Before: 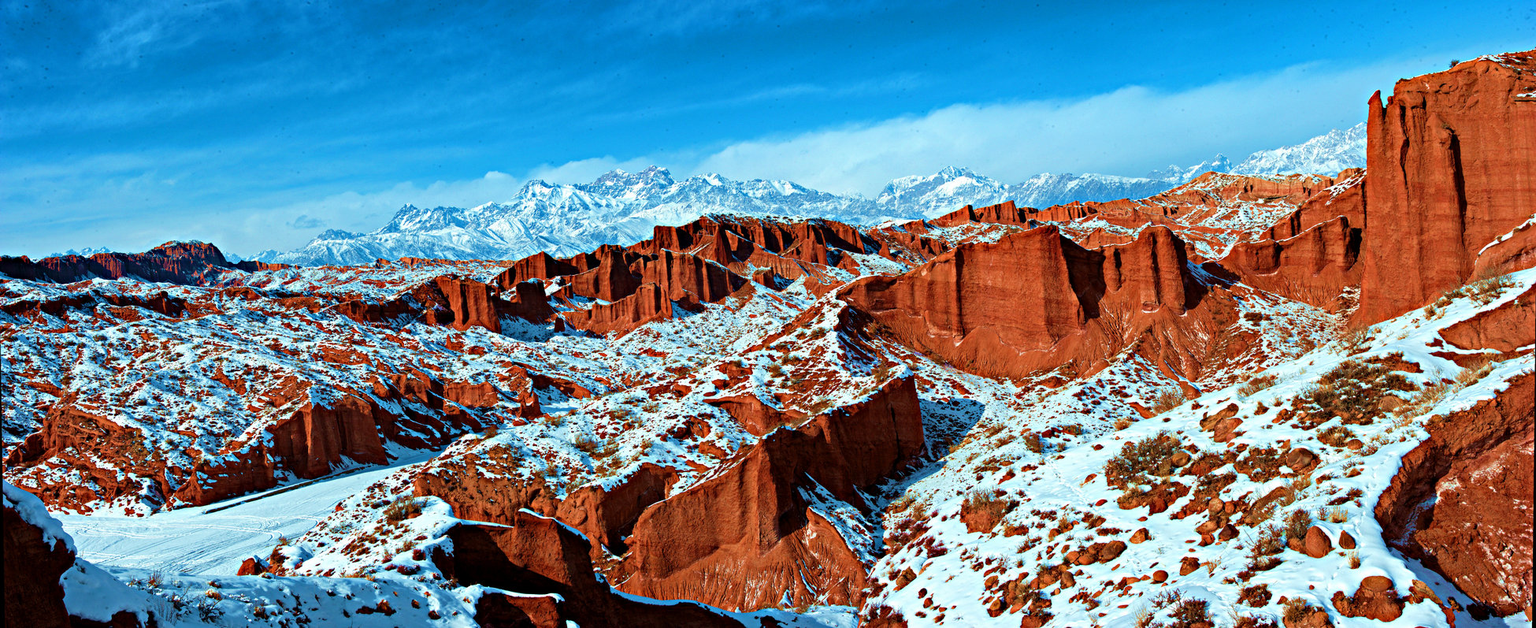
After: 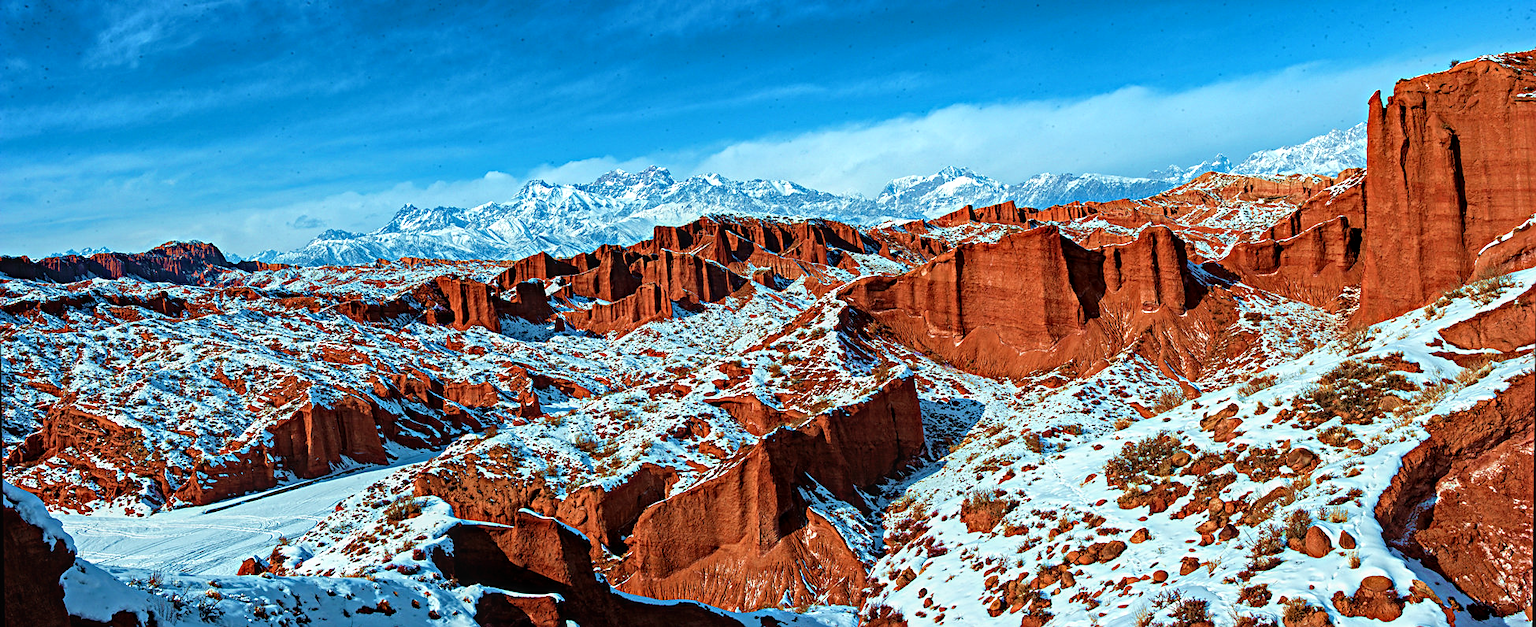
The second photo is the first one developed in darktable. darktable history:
local contrast: on, module defaults
sharpen: radius 1.862, amount 0.415, threshold 1.653
